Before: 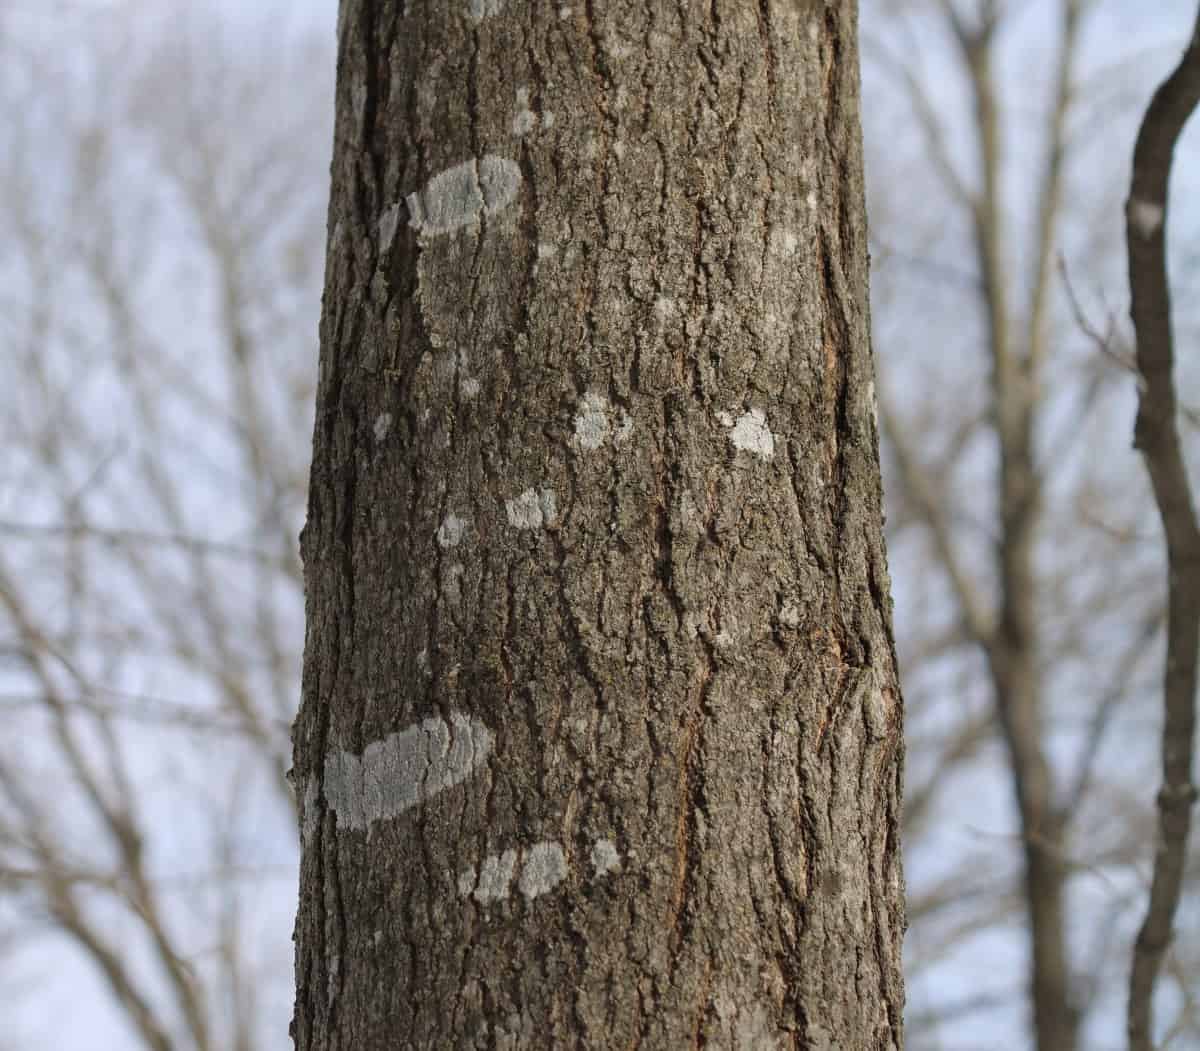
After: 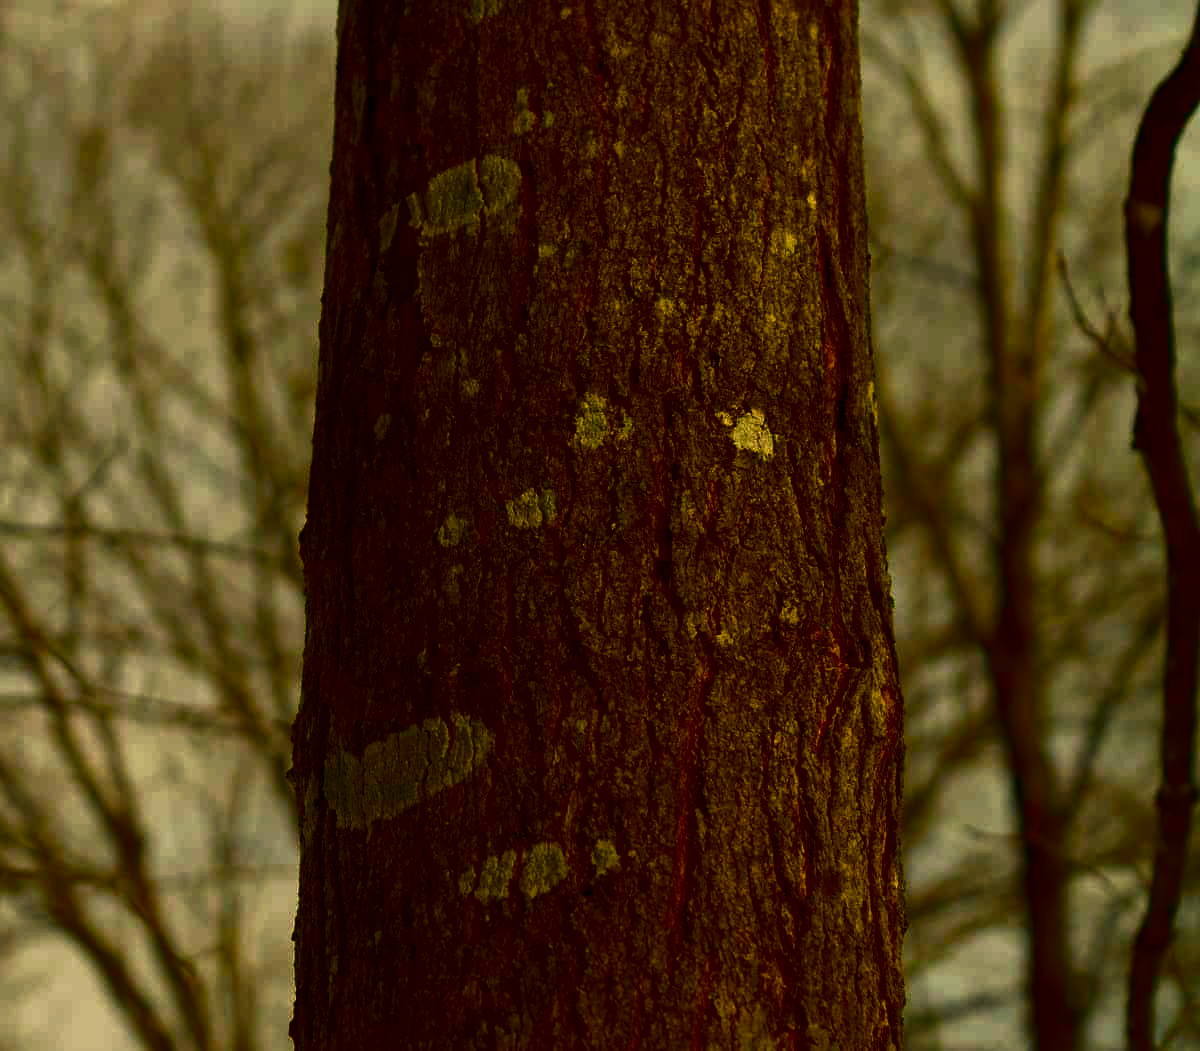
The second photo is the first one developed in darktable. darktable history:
contrast brightness saturation: brightness -1, saturation 1
white balance: red 1.08, blue 0.791
